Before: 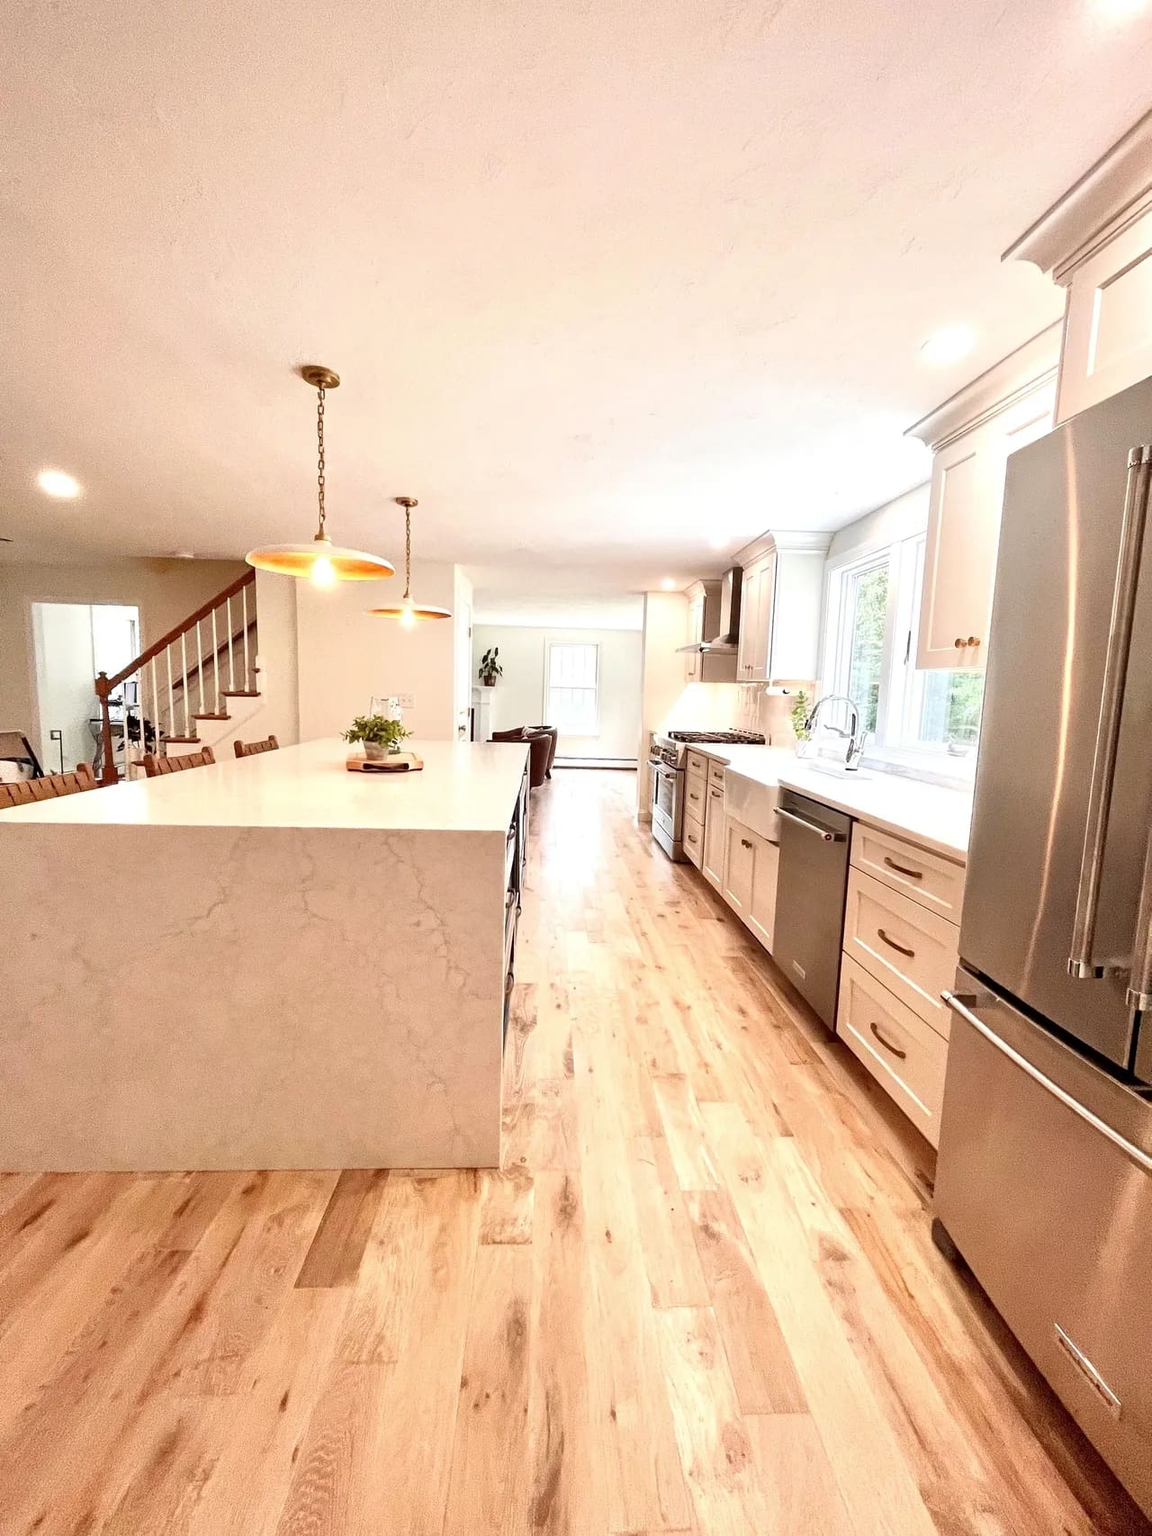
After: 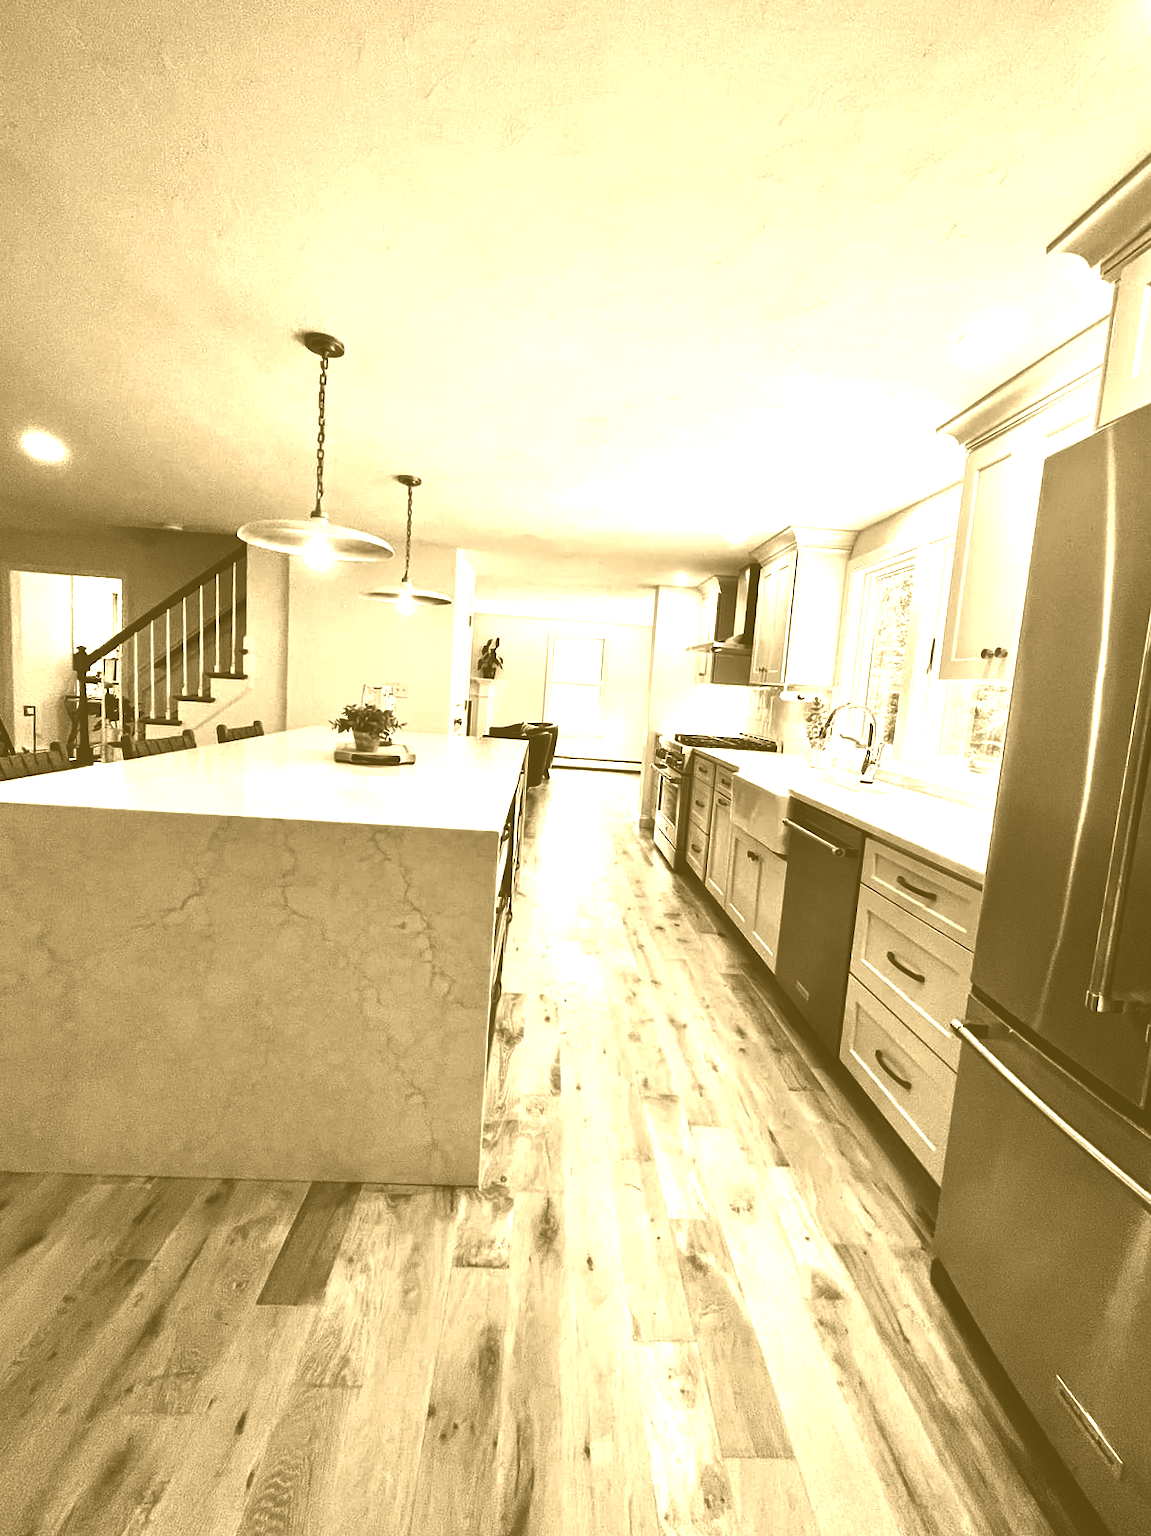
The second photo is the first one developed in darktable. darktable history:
contrast brightness saturation: brightness -1, saturation 1
crop and rotate: angle -2.38°
colorize: hue 36°, source mix 100%
